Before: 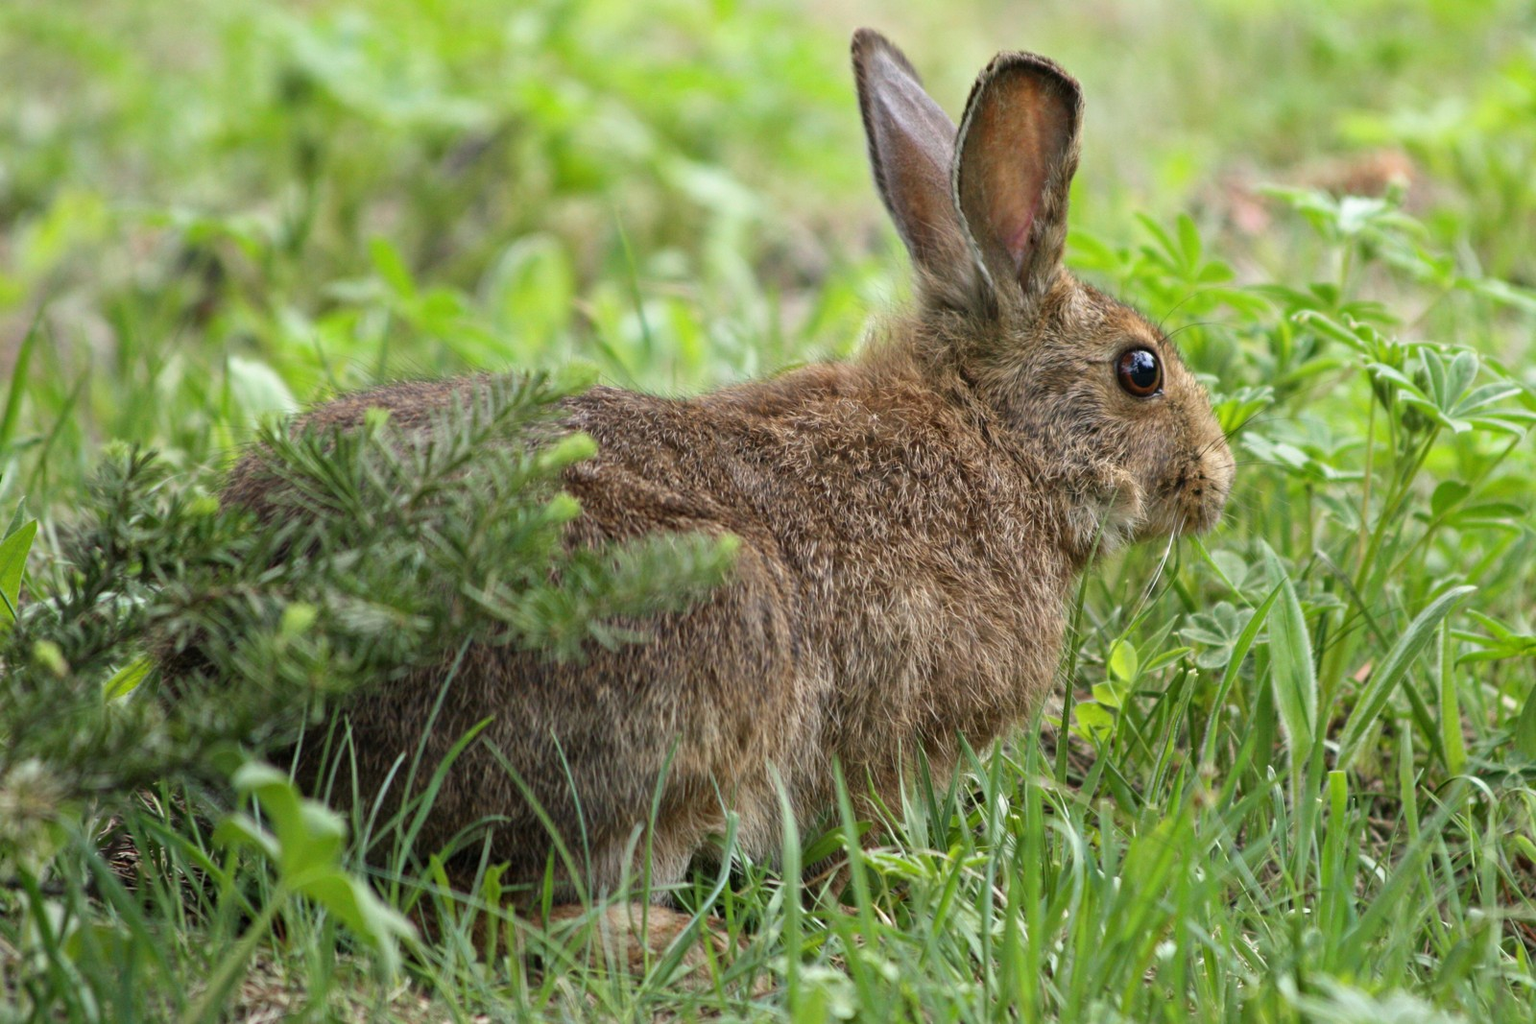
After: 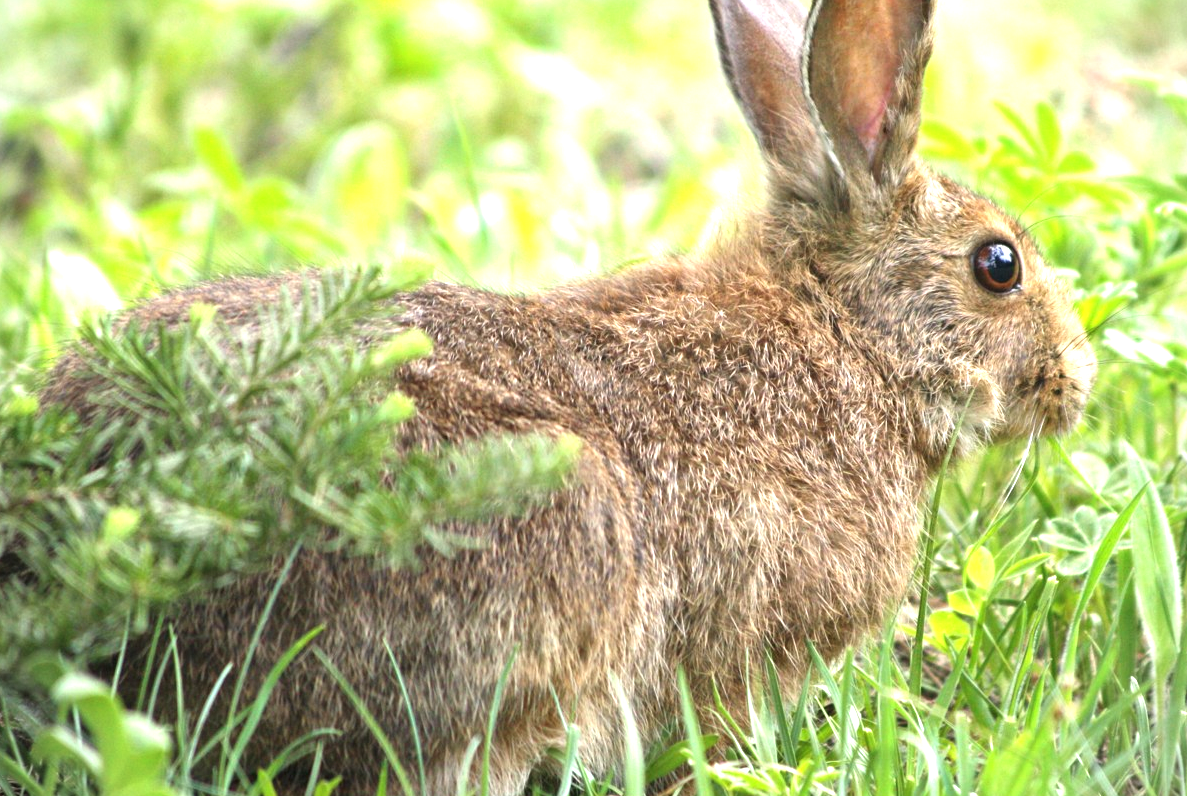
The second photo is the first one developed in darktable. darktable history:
vignetting: fall-off start 91.22%
exposure: black level correction -0.001, exposure 1.348 EV, compensate exposure bias true, compensate highlight preservation false
crop and rotate: left 11.893%, top 11.431%, right 13.892%, bottom 13.878%
